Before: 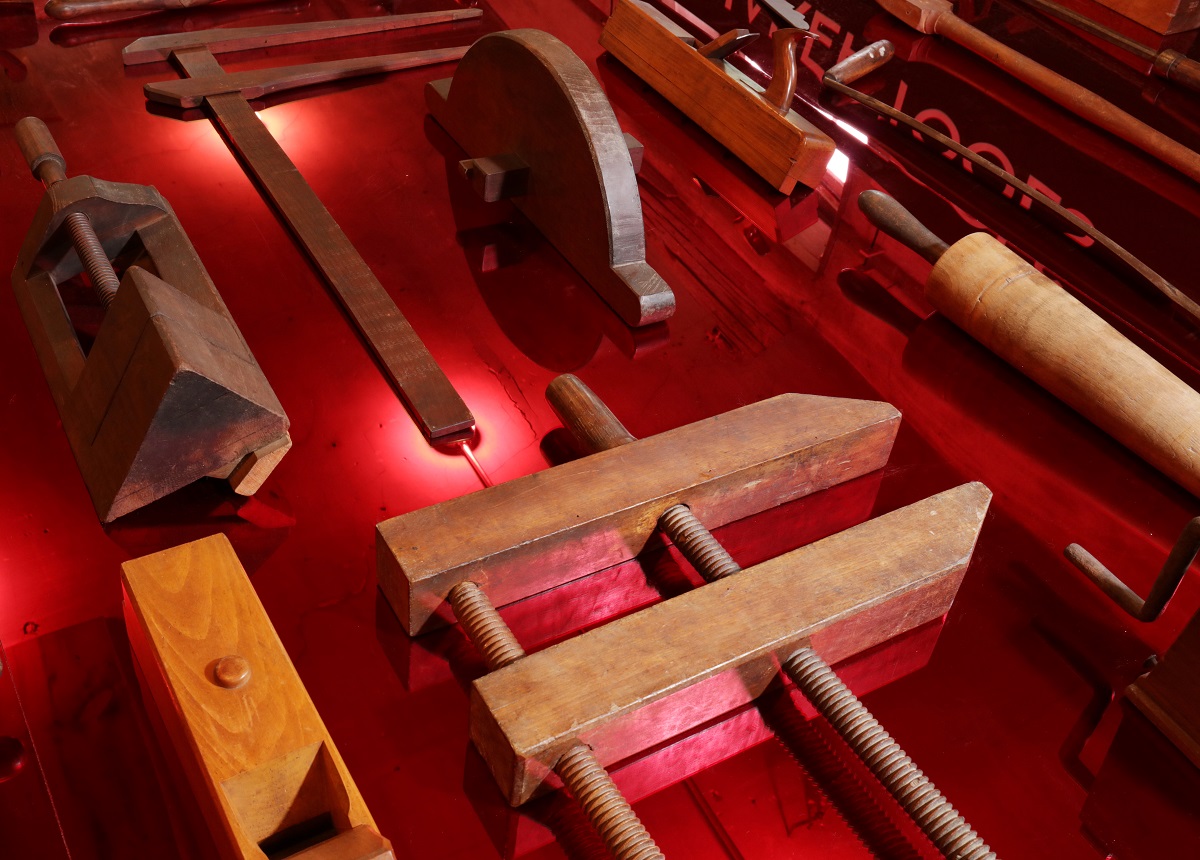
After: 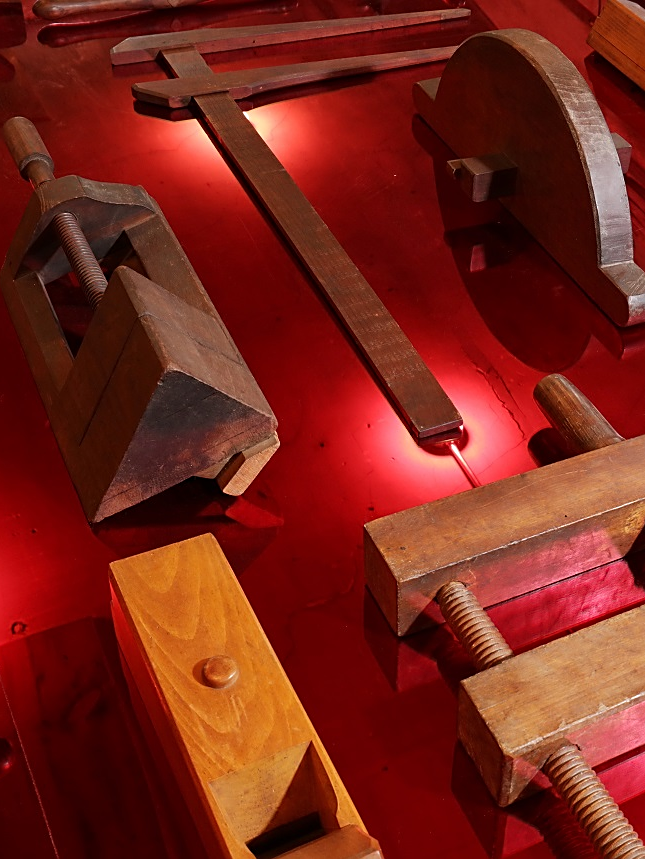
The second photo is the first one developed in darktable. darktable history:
crop: left 1.039%, right 45.149%, bottom 0.085%
sharpen: on, module defaults
